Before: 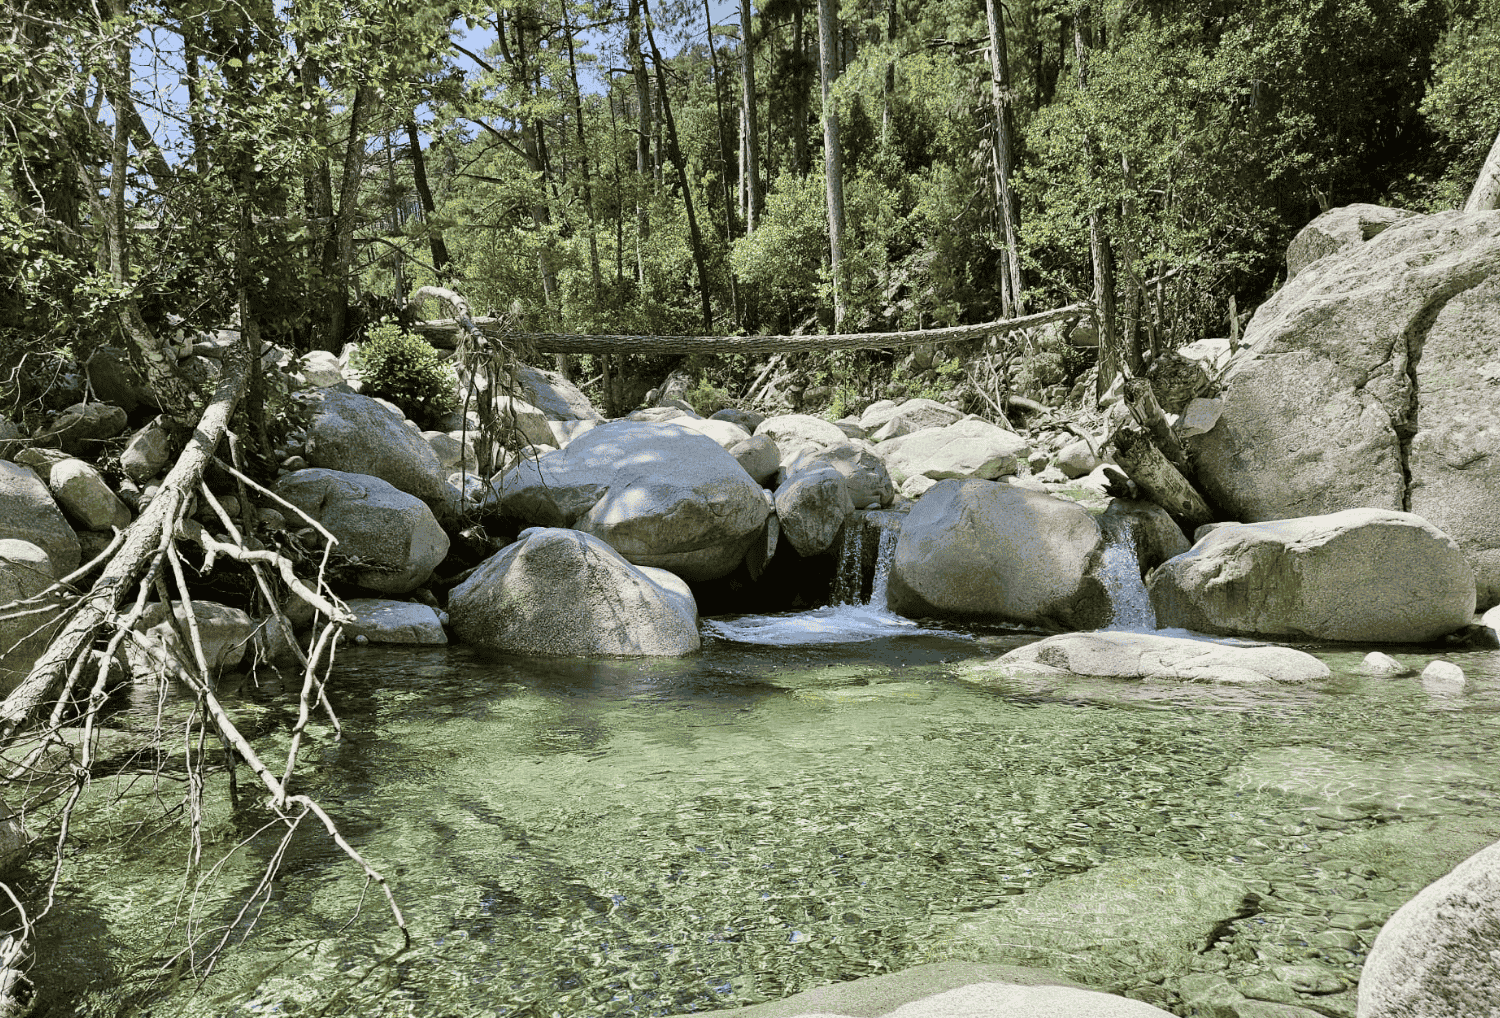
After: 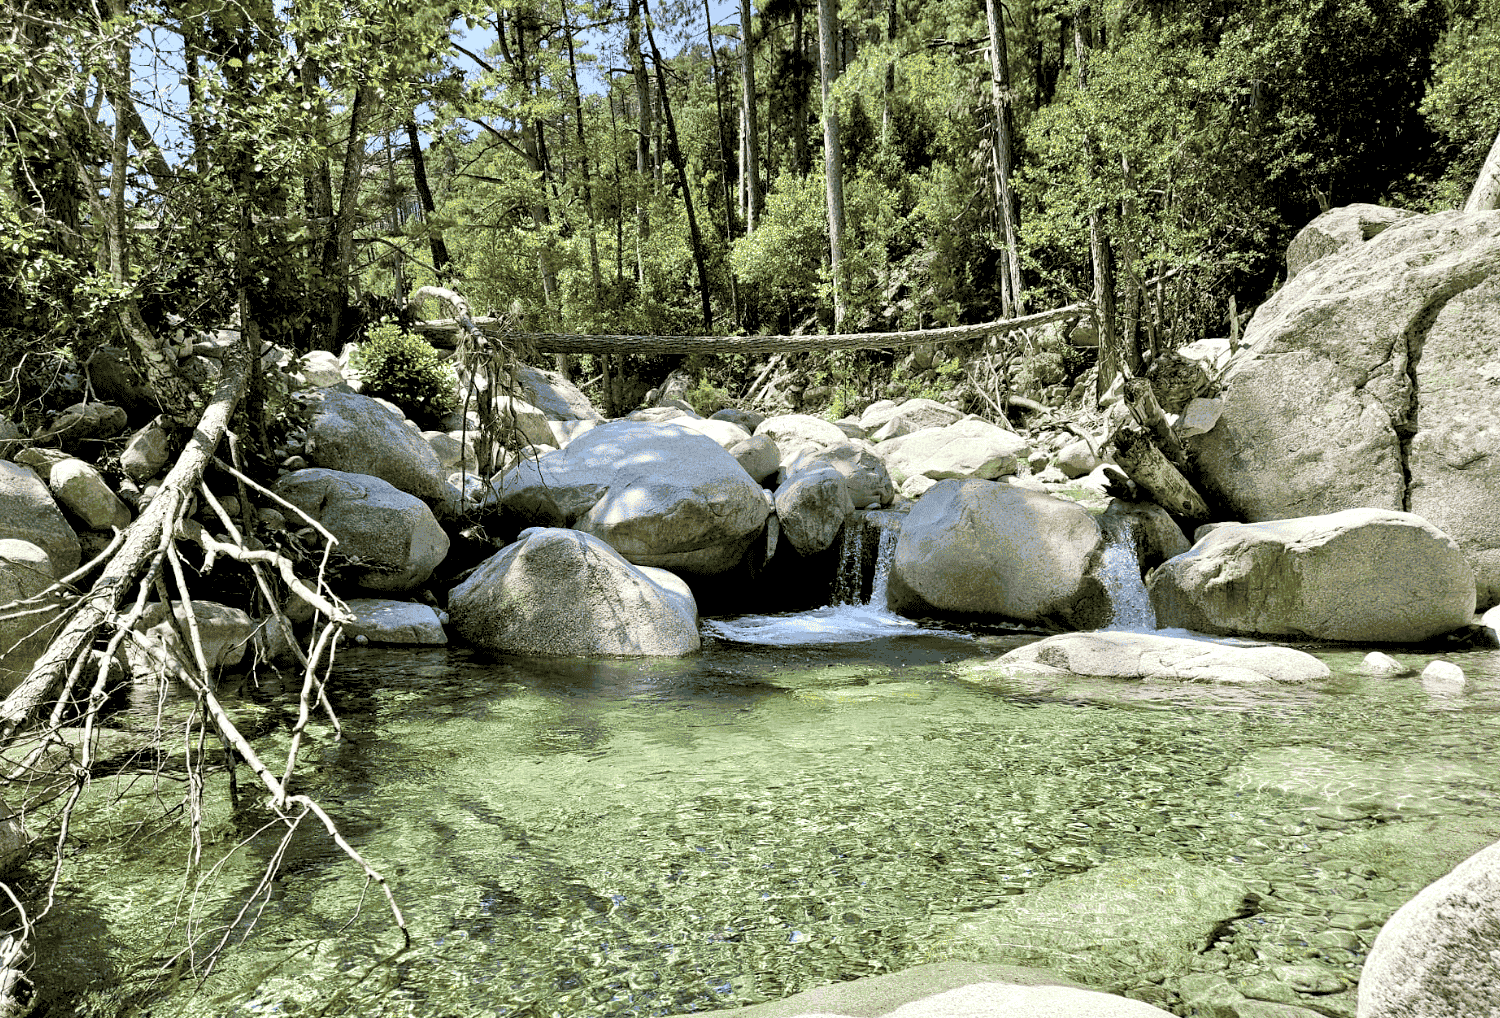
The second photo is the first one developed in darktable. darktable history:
local contrast: mode bilateral grid, contrast 10, coarseness 25, detail 110%, midtone range 0.2
color balance rgb: linear chroma grading › global chroma 3.45%, perceptual saturation grading › global saturation 11.24%, perceptual brilliance grading › global brilliance 3.04%, global vibrance 2.8%
rgb levels: levels [[0.01, 0.419, 0.839], [0, 0.5, 1], [0, 0.5, 1]]
